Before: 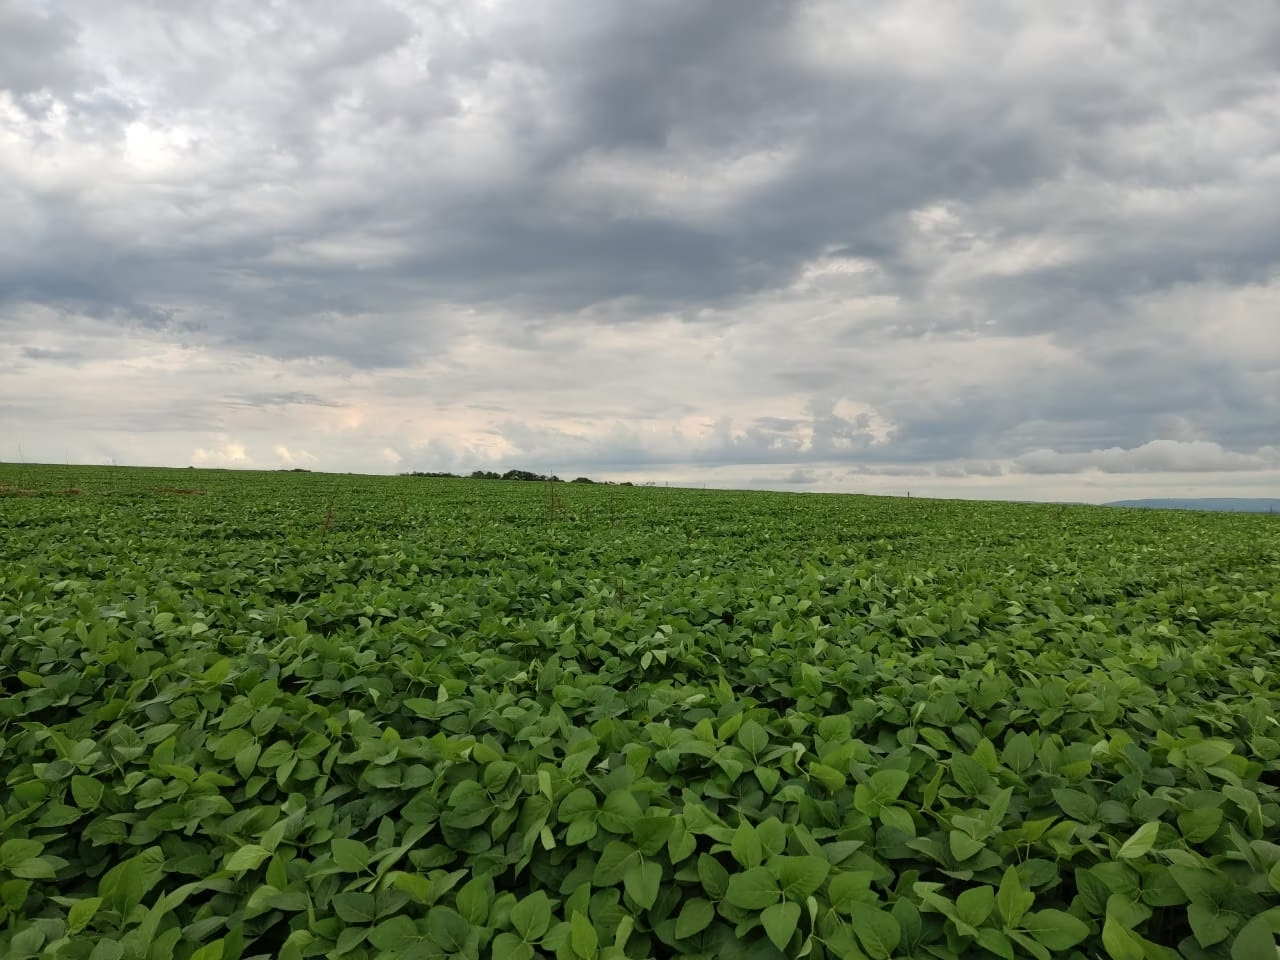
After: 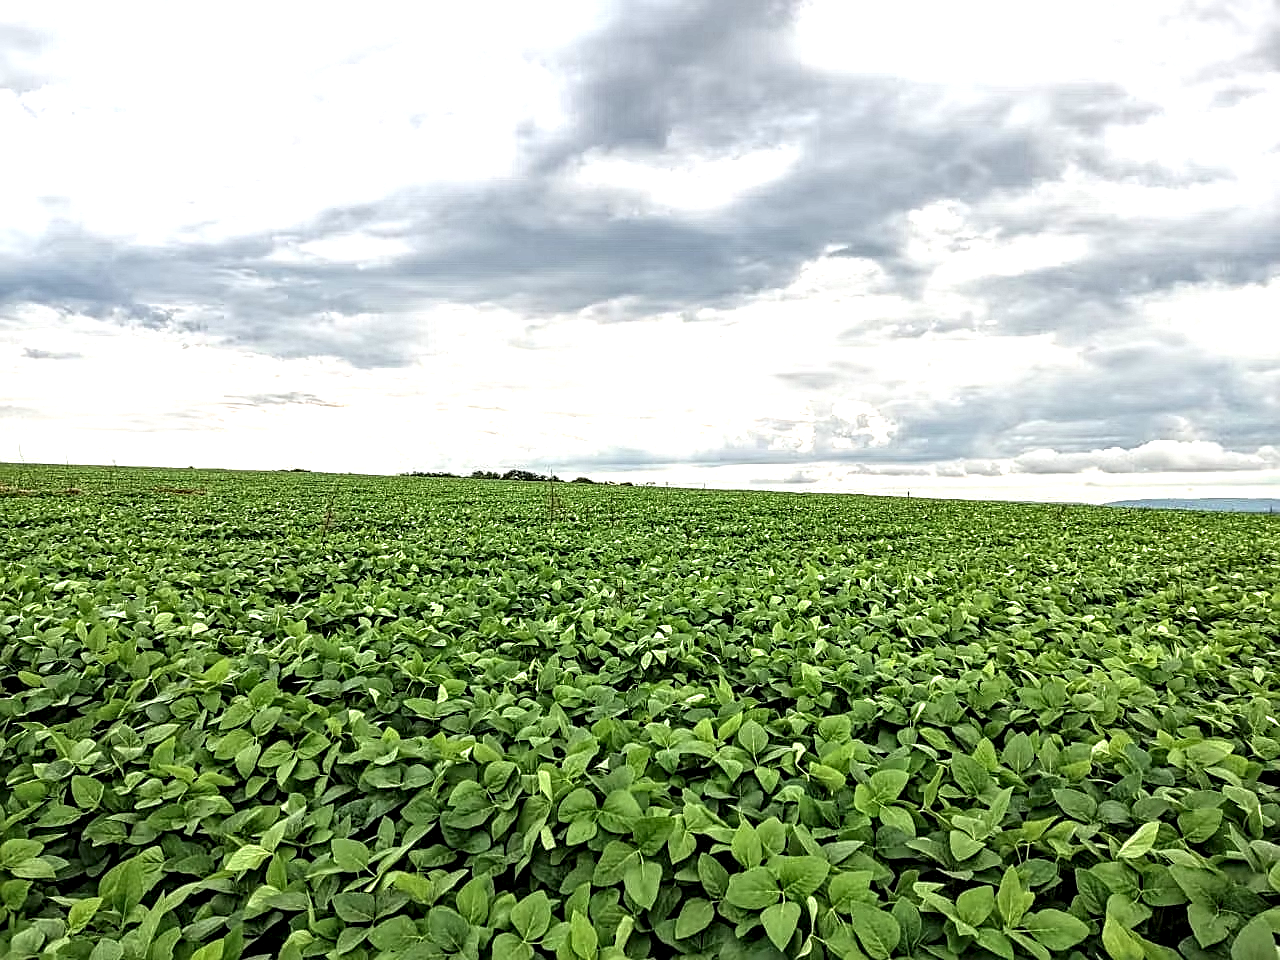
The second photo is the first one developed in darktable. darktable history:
local contrast: on, module defaults
sharpen: on, module defaults
contrast equalizer: octaves 7, y [[0.5, 0.542, 0.583, 0.625, 0.667, 0.708], [0.5 ×6], [0.5 ×6], [0 ×6], [0 ×6]]
exposure: black level correction 0, exposure 1.103 EV, compensate exposure bias true, compensate highlight preservation false
